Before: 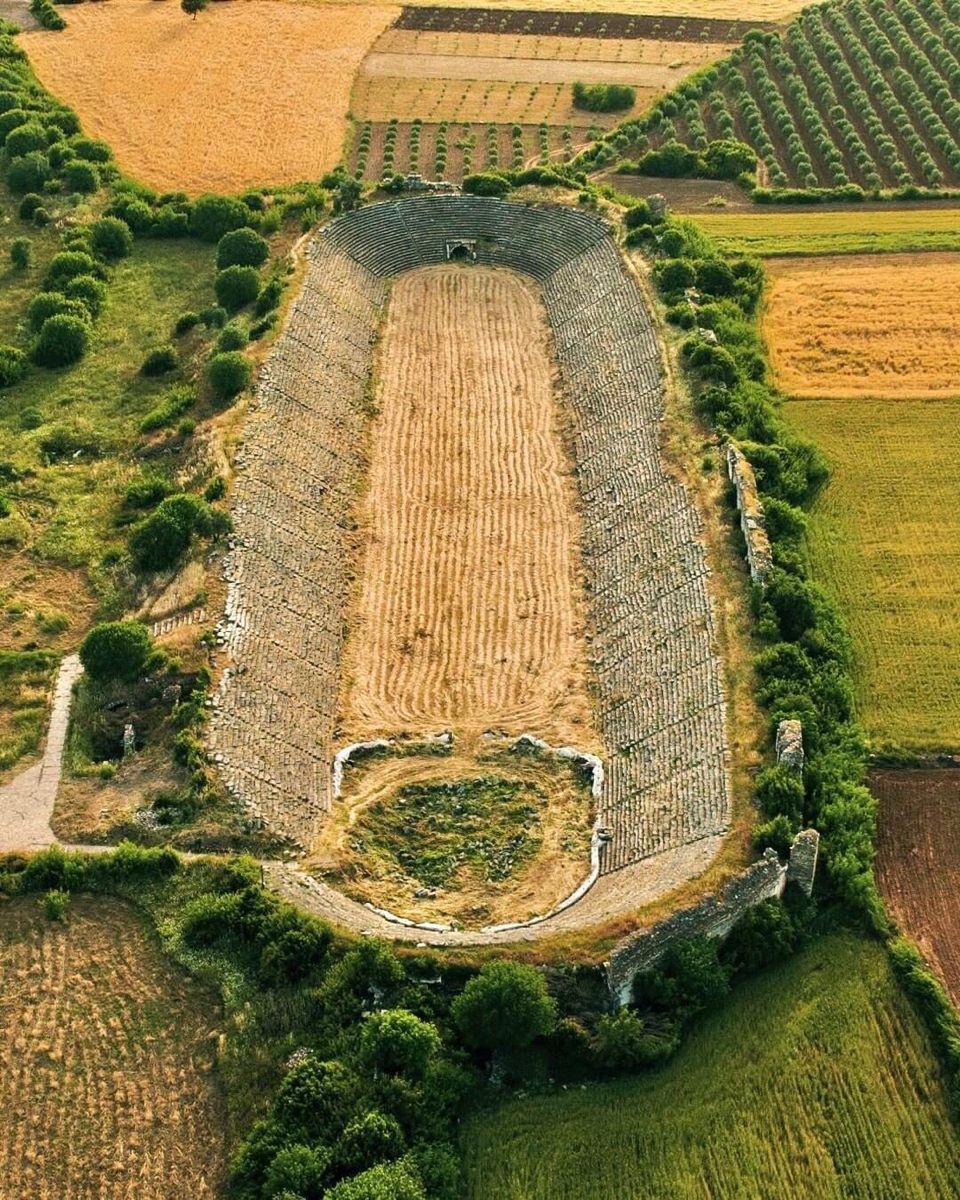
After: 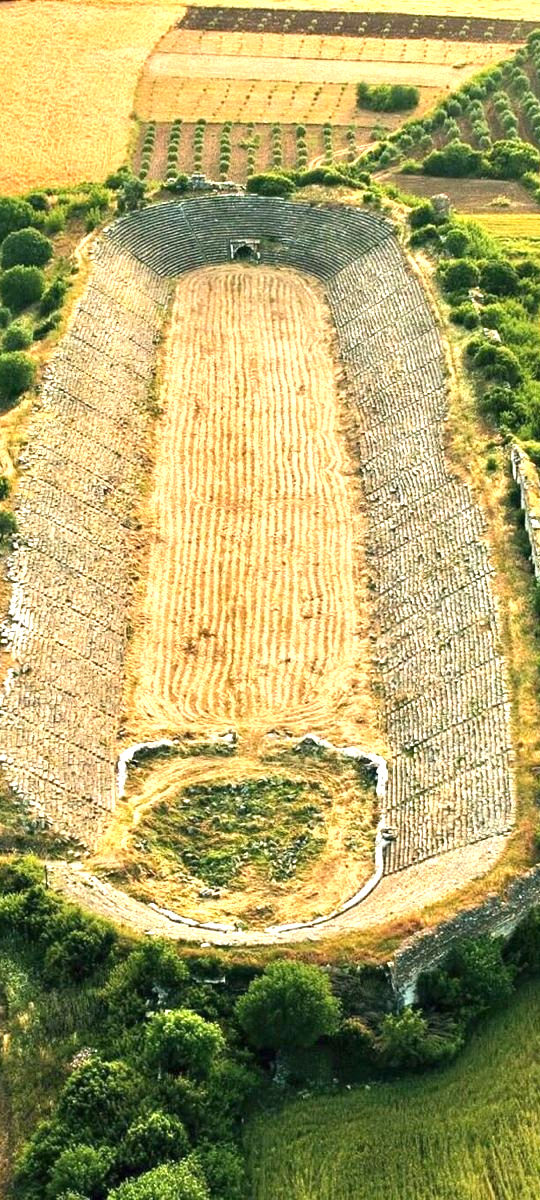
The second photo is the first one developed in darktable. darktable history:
crop and rotate: left 22.516%, right 21.234%
exposure: exposure 0.921 EV, compensate highlight preservation false
